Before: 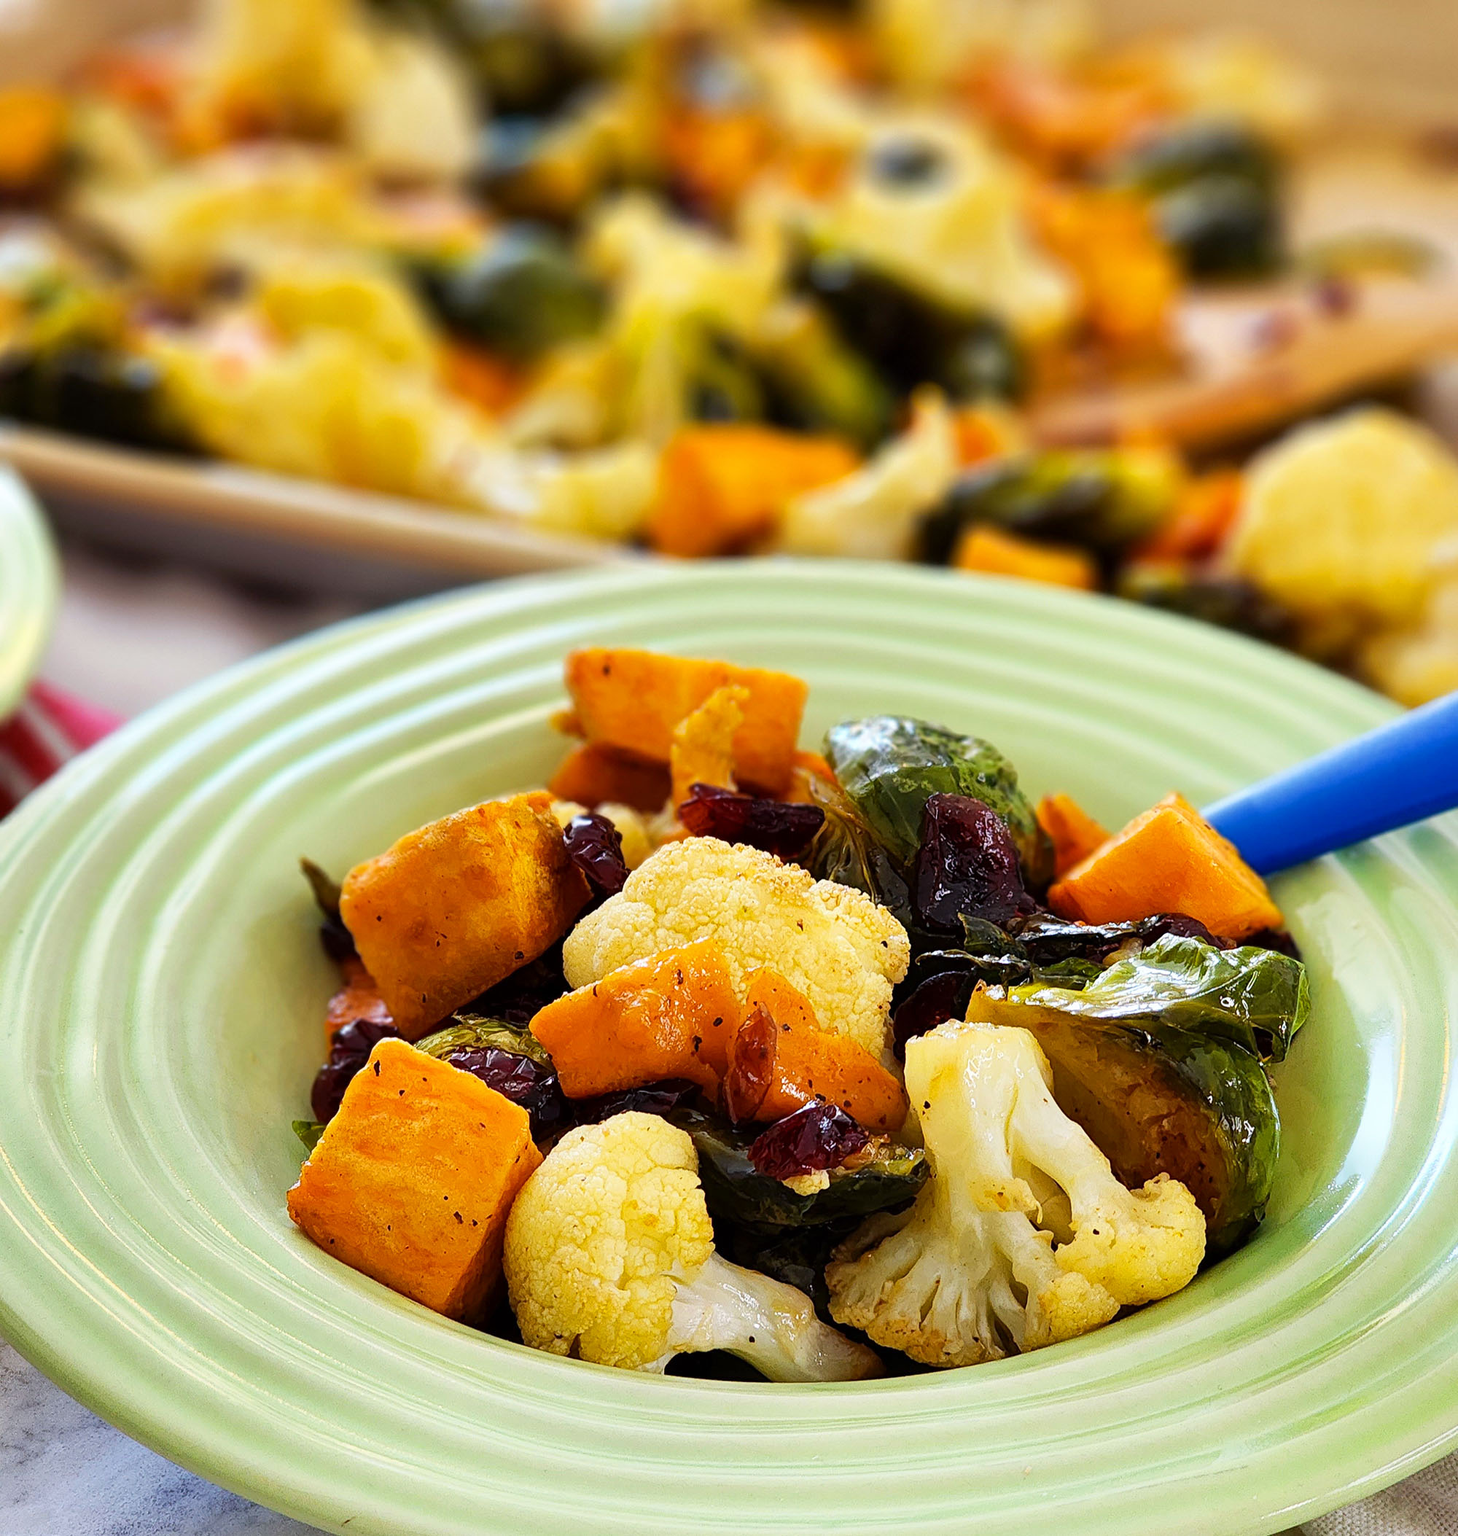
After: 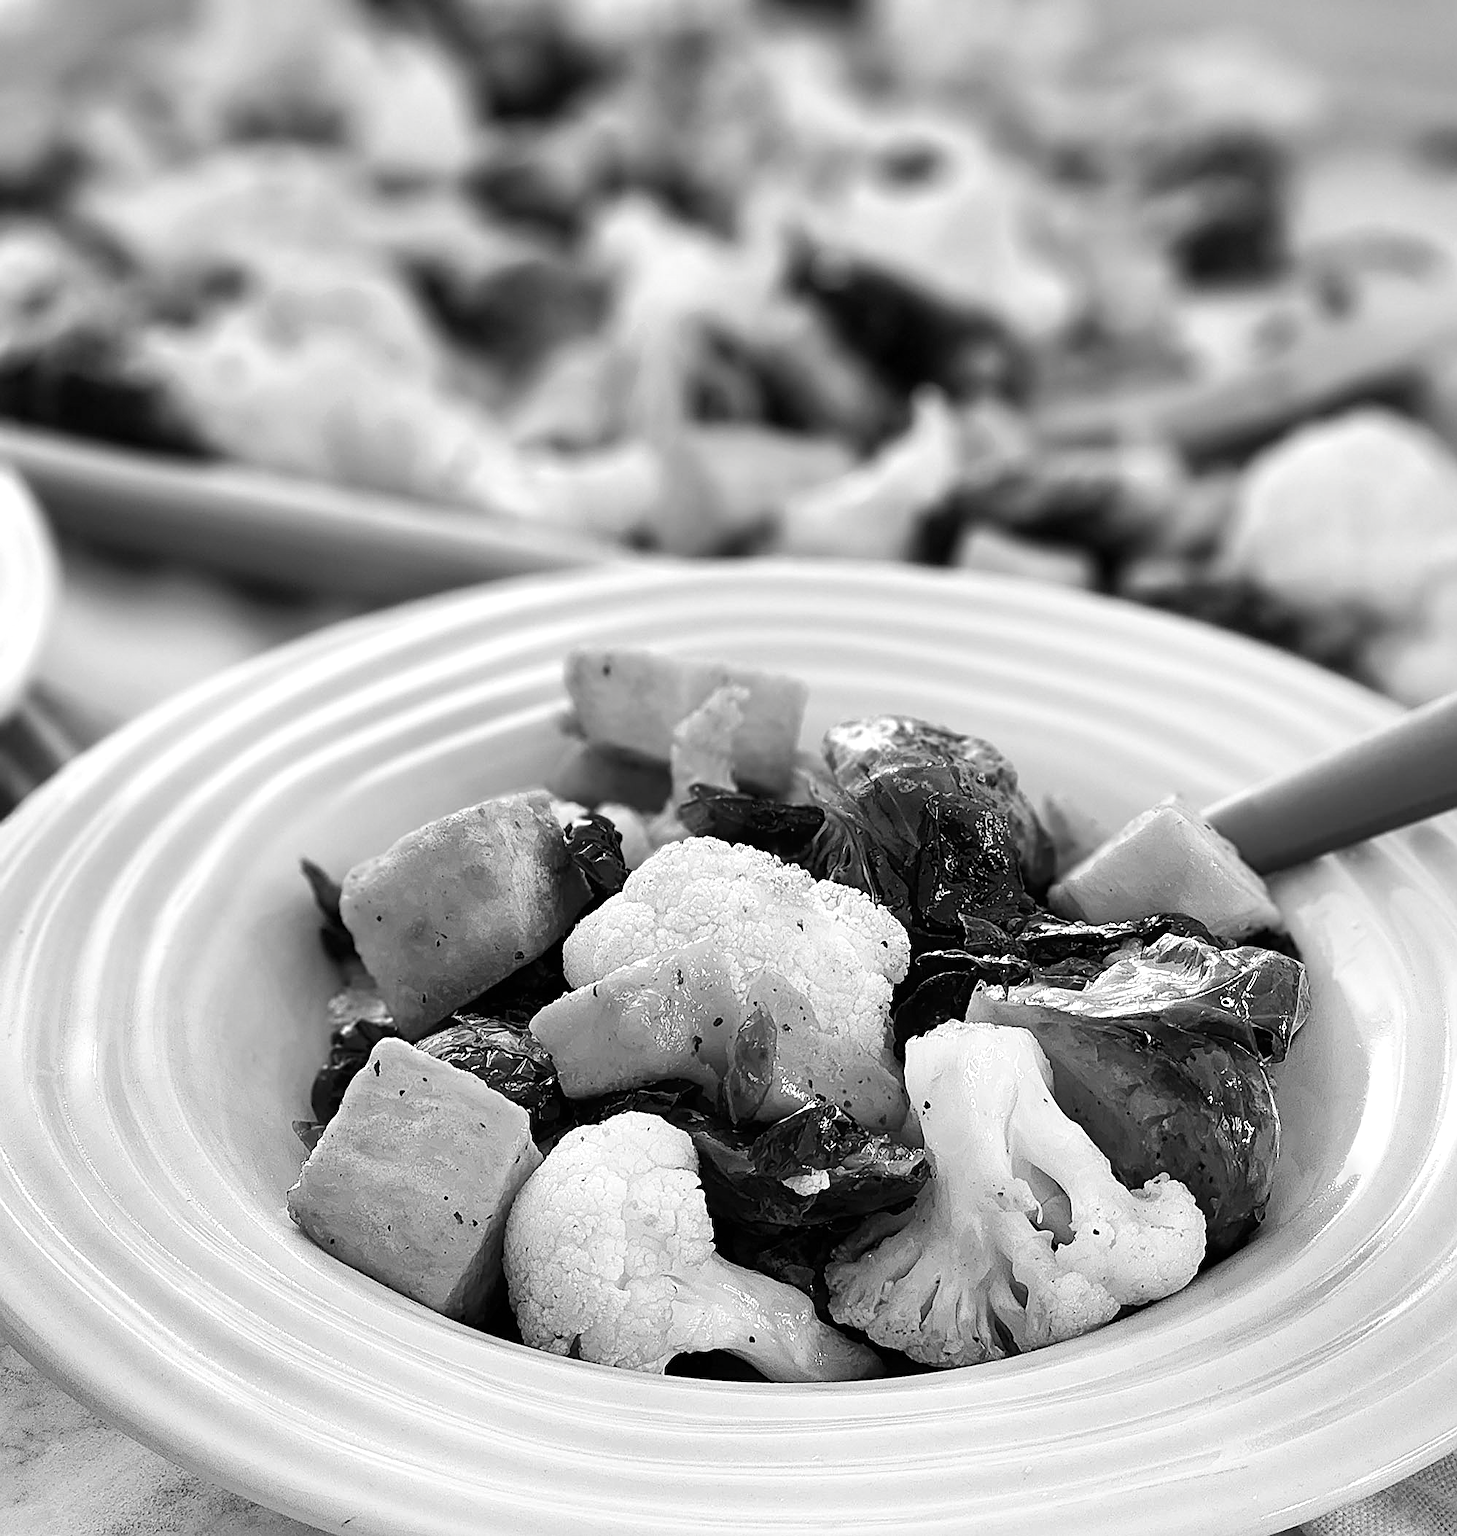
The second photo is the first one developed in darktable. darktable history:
tone equalizer: edges refinement/feathering 500, mask exposure compensation -1.57 EV, preserve details no
contrast brightness saturation: saturation -0.998
exposure: exposure 0.201 EV, compensate exposure bias true, compensate highlight preservation false
sharpen: on, module defaults
color calibration: gray › normalize channels true, illuminant same as pipeline (D50), adaptation XYZ, x 0.346, y 0.358, temperature 5002.75 K, gamut compression 0.019
